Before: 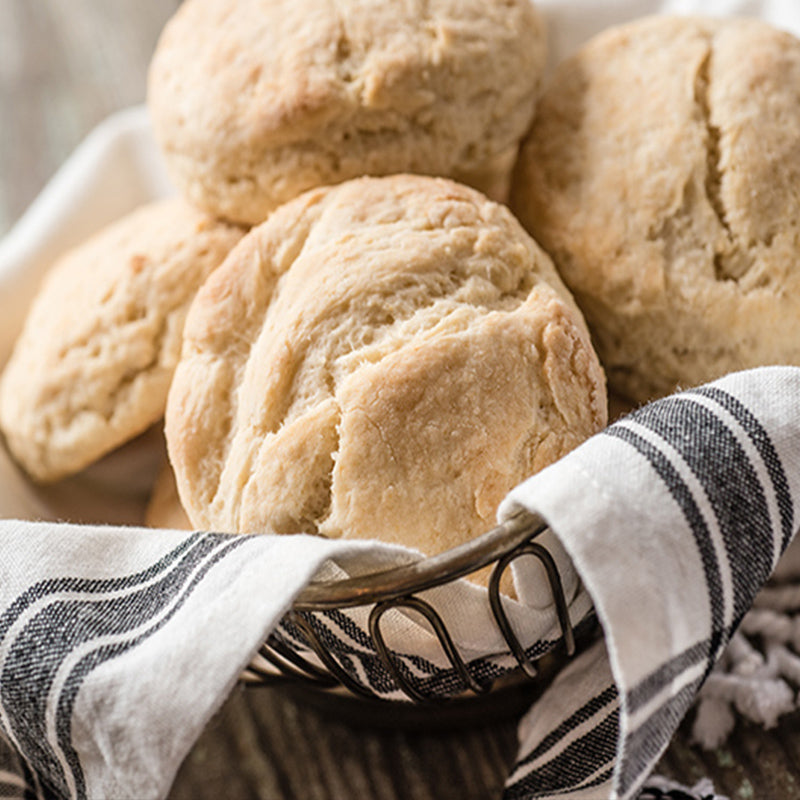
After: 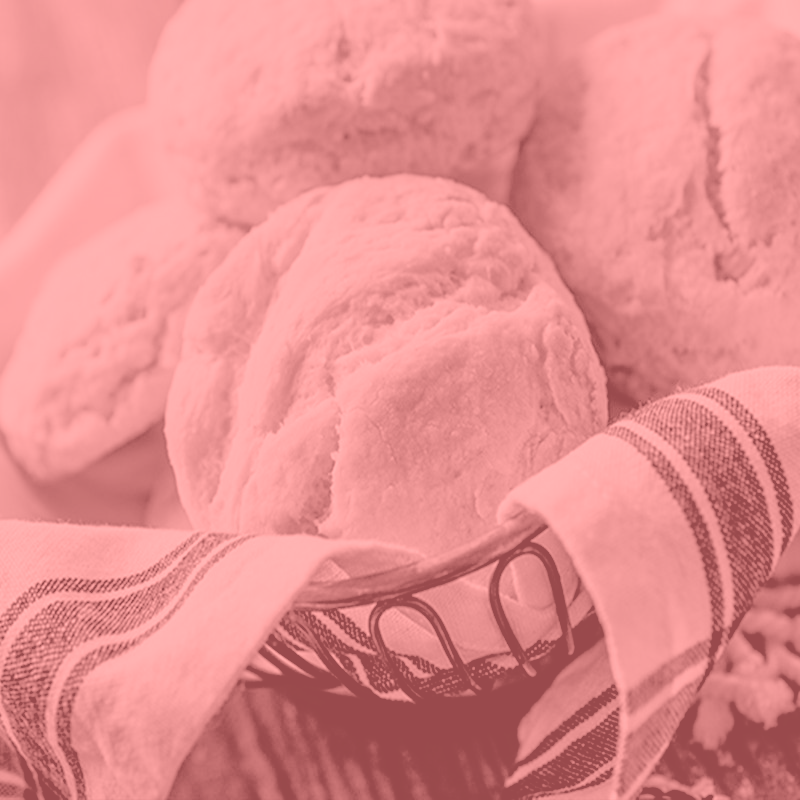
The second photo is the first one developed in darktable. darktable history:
exposure: exposure -0.041 EV, compensate highlight preservation false
rgb curve: curves: ch0 [(0, 0) (0.053, 0.068) (0.122, 0.128) (1, 1)]
filmic rgb: black relative exposure -4.4 EV, white relative exposure 5 EV, threshold 3 EV, hardness 2.23, latitude 40.06%, contrast 1.15, highlights saturation mix 10%, shadows ↔ highlights balance 1.04%, preserve chrominance RGB euclidean norm (legacy), color science v4 (2020), enable highlight reconstruction true
colorize: saturation 51%, source mix 50.67%, lightness 50.67%
